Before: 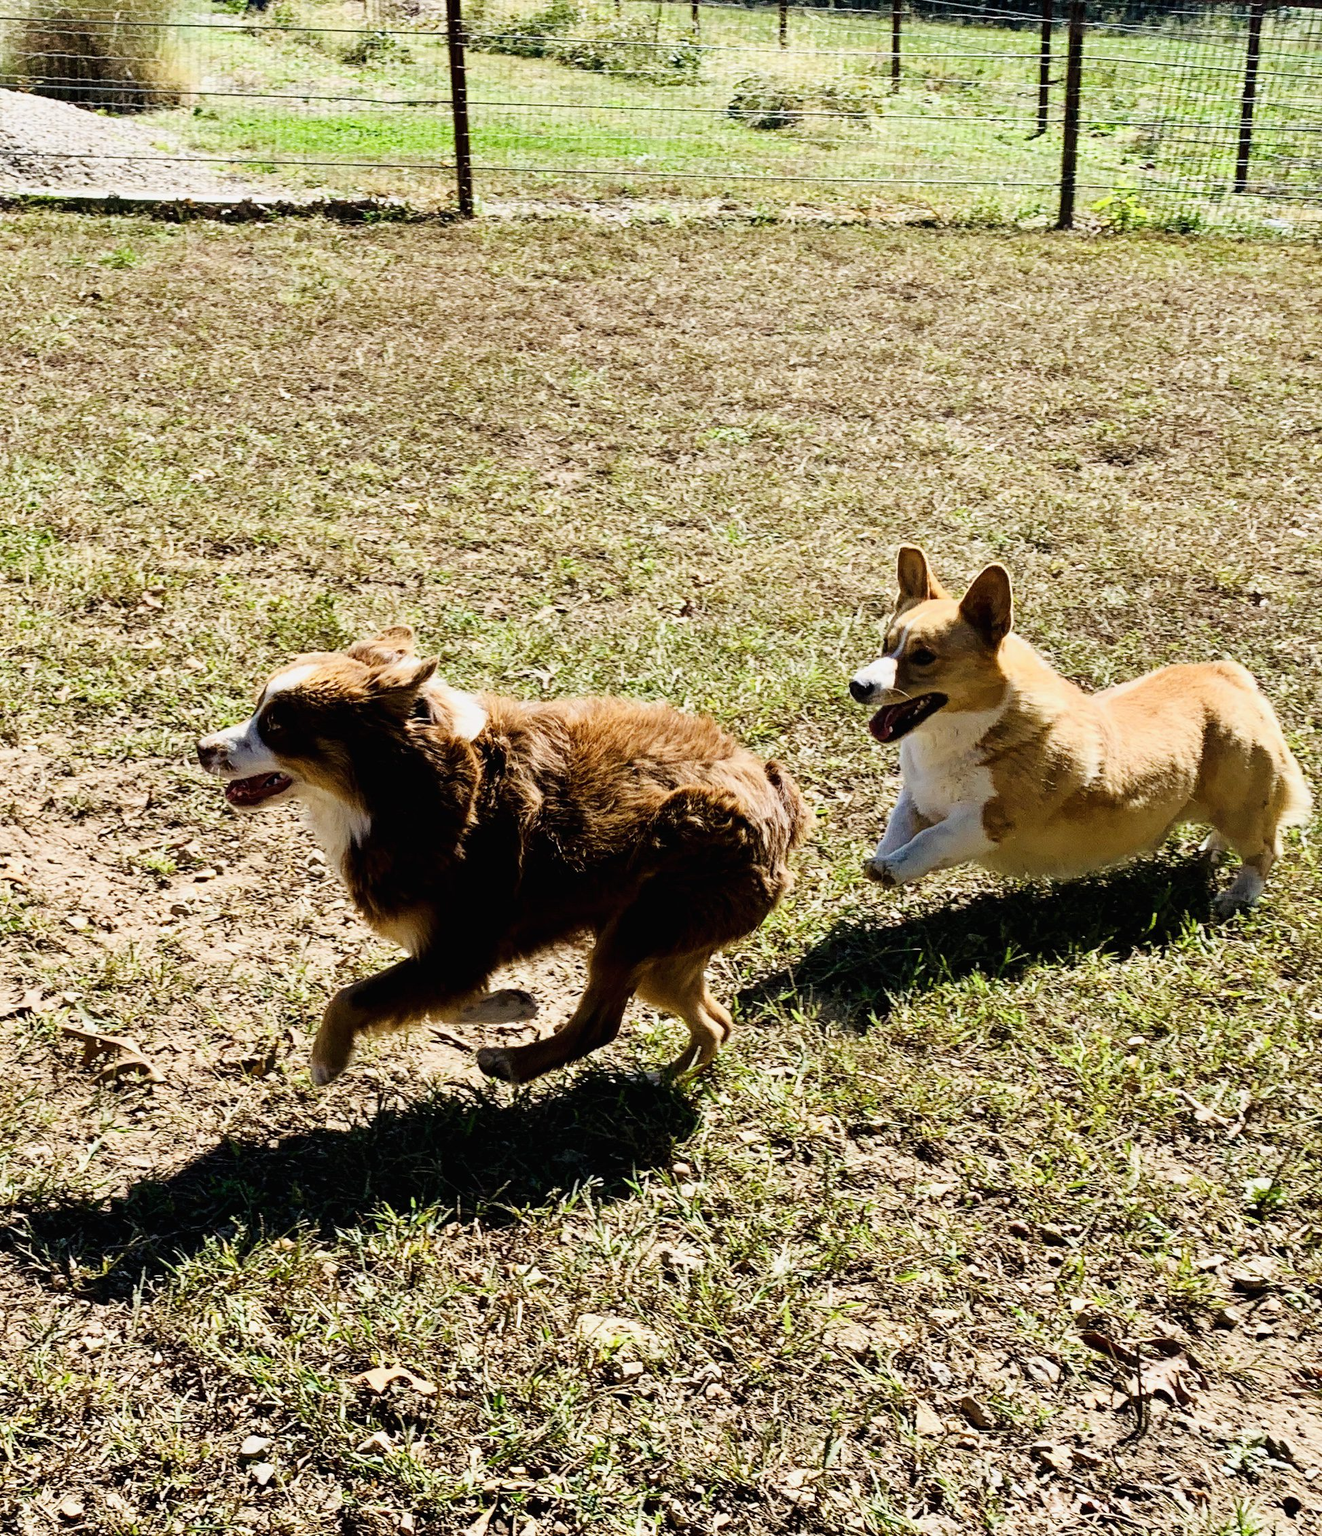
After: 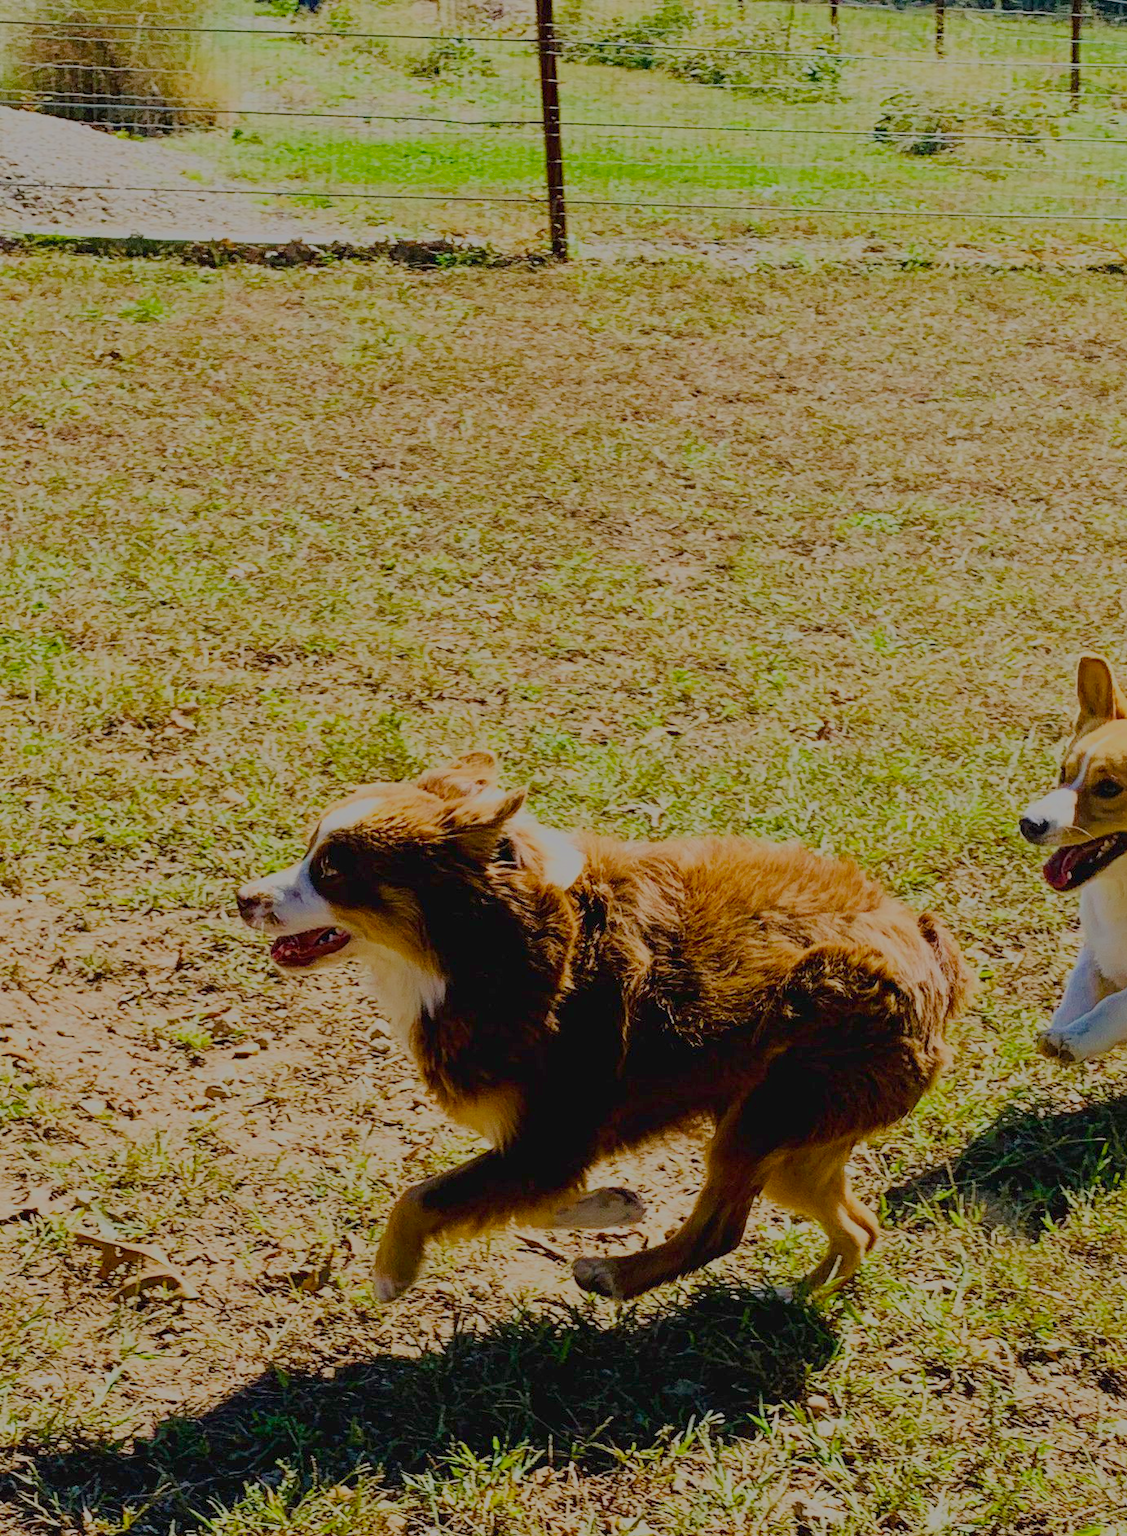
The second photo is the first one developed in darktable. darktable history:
crop: right 28.885%, bottom 16.626%
filmic rgb: black relative exposure -14 EV, white relative exposure 8 EV, threshold 3 EV, hardness 3.74, latitude 50%, contrast 0.5, color science v5 (2021), contrast in shadows safe, contrast in highlights safe, enable highlight reconstruction true
color balance rgb: perceptual saturation grading › global saturation 30%, global vibrance 20%
